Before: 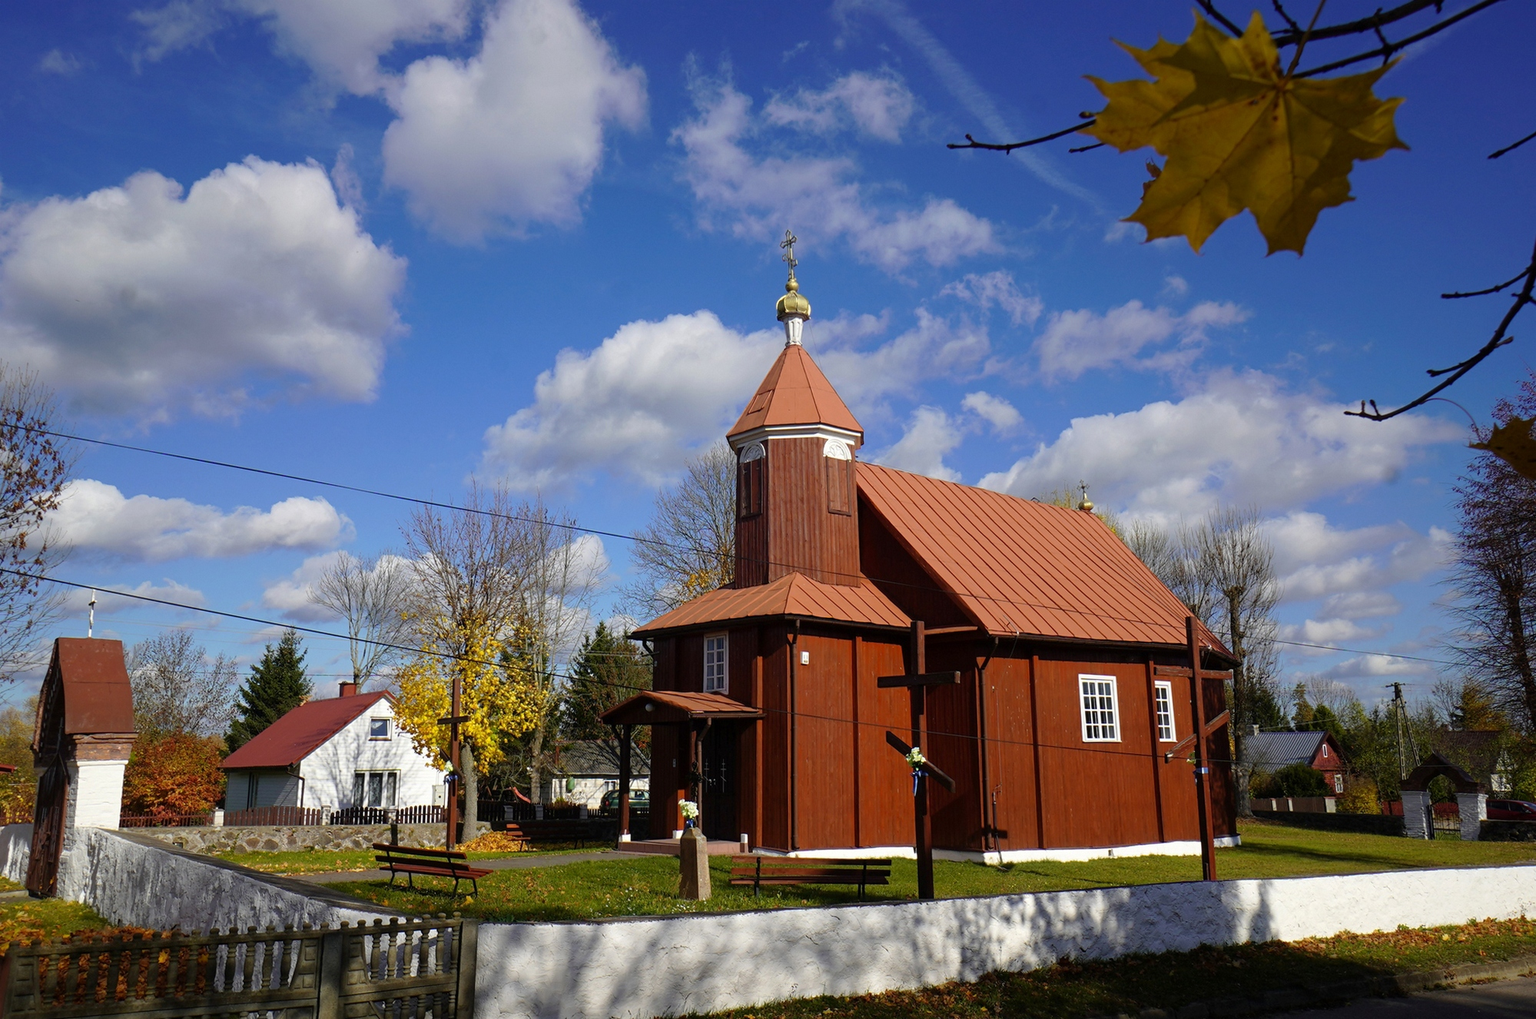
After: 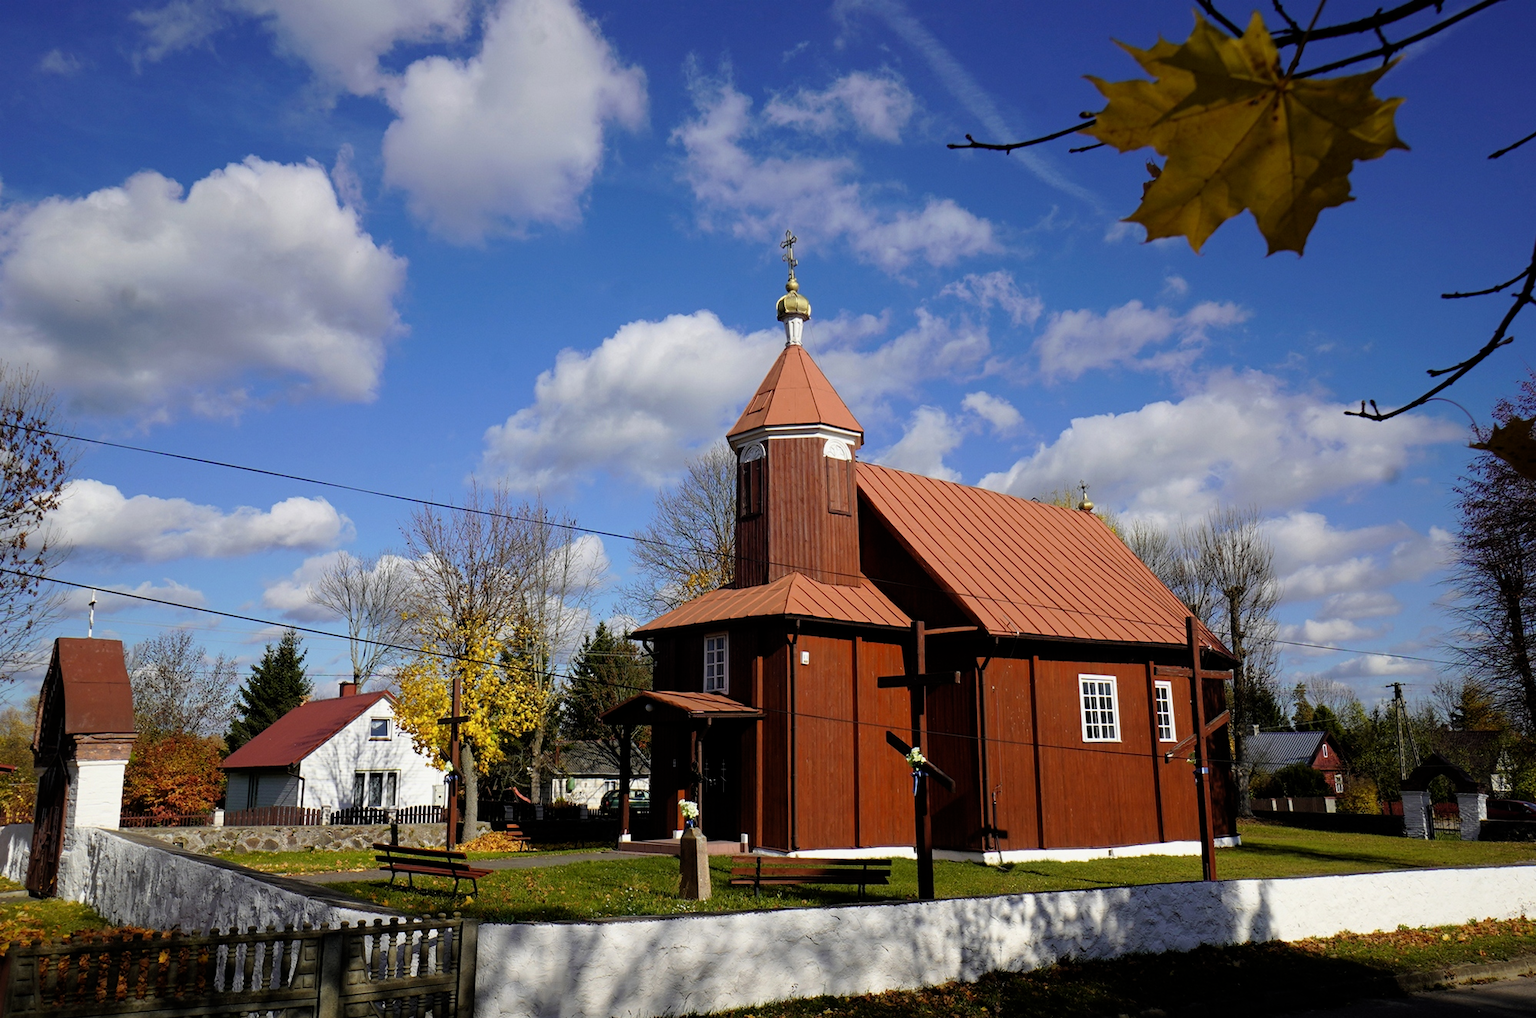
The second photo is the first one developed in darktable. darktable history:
filmic rgb: black relative exposure -12.13 EV, white relative exposure 2.8 EV, threshold 5.97 EV, target black luminance 0%, hardness 8.03, latitude 71.03%, contrast 1.137, highlights saturation mix 10.14%, shadows ↔ highlights balance -0.389%, iterations of high-quality reconstruction 0, enable highlight reconstruction true
